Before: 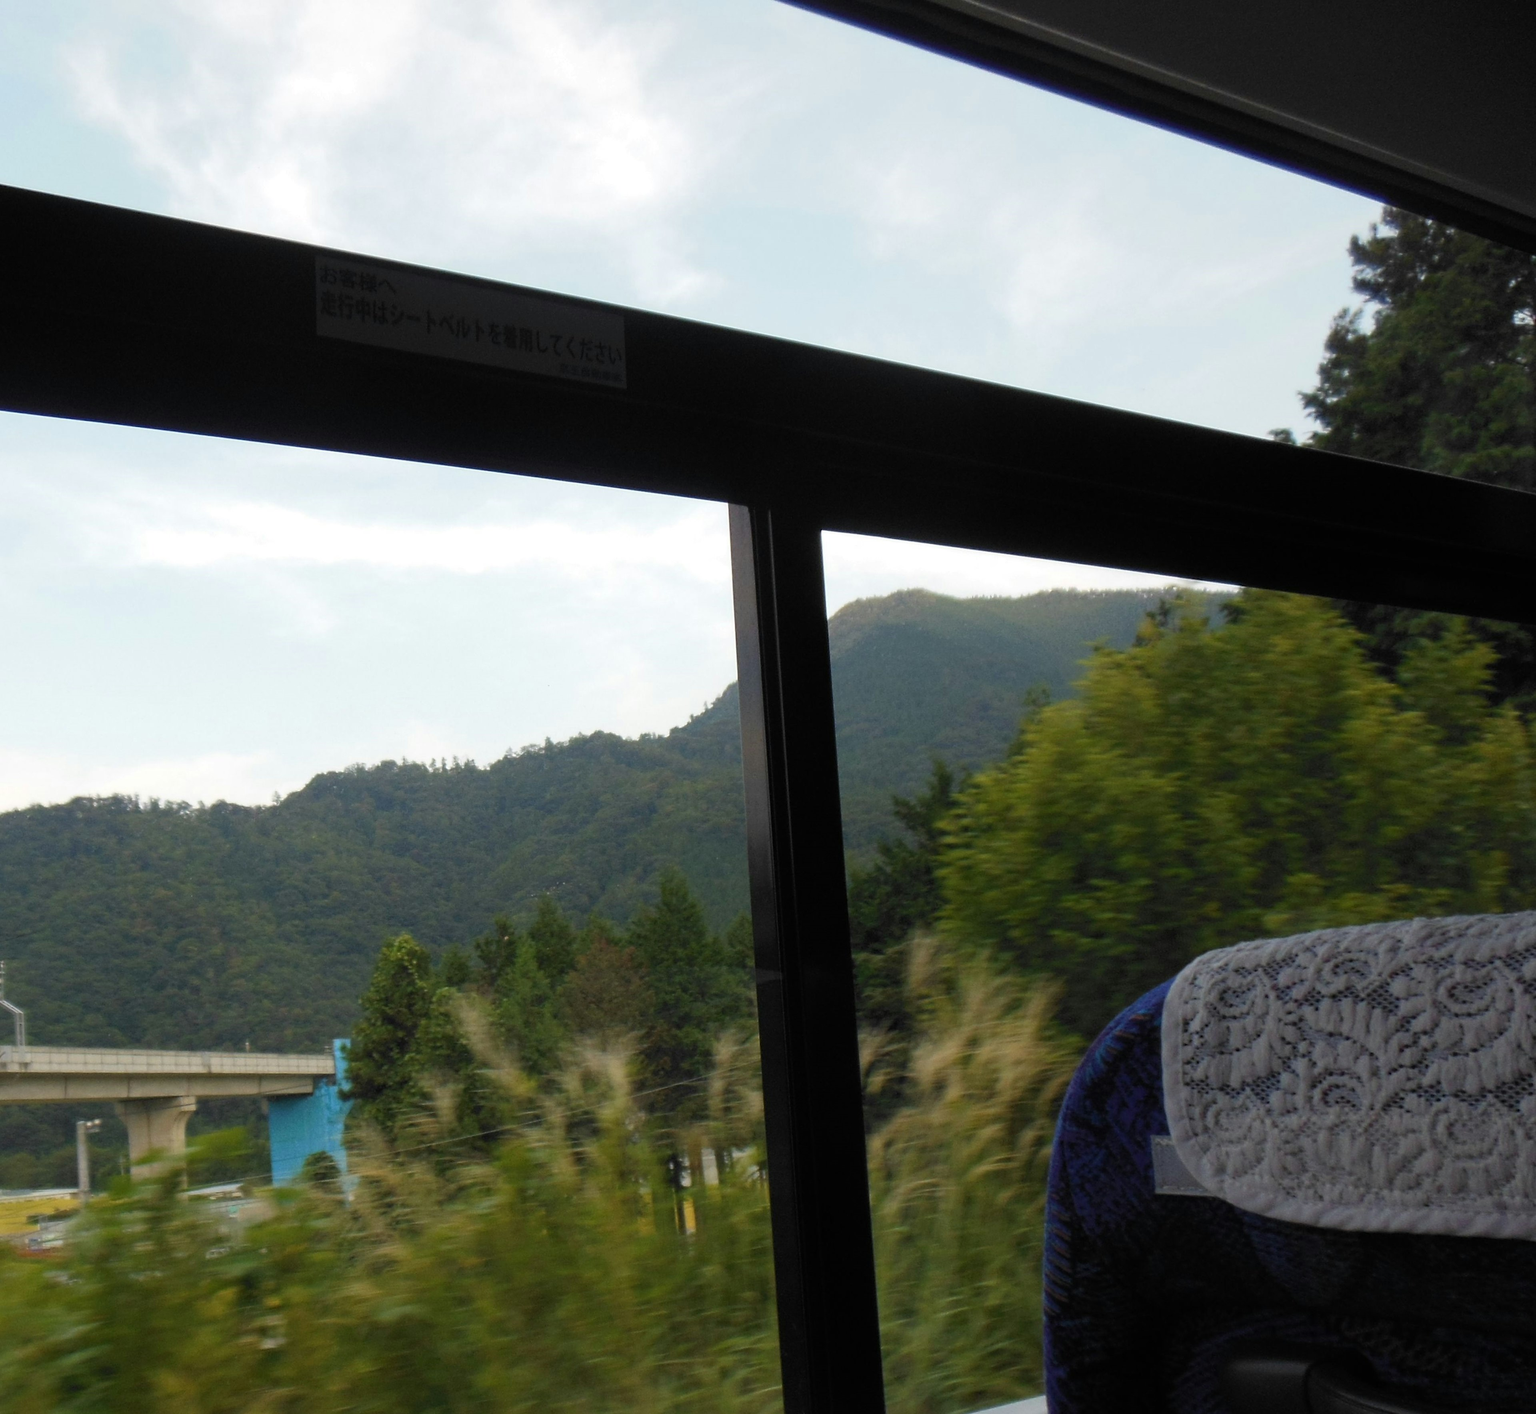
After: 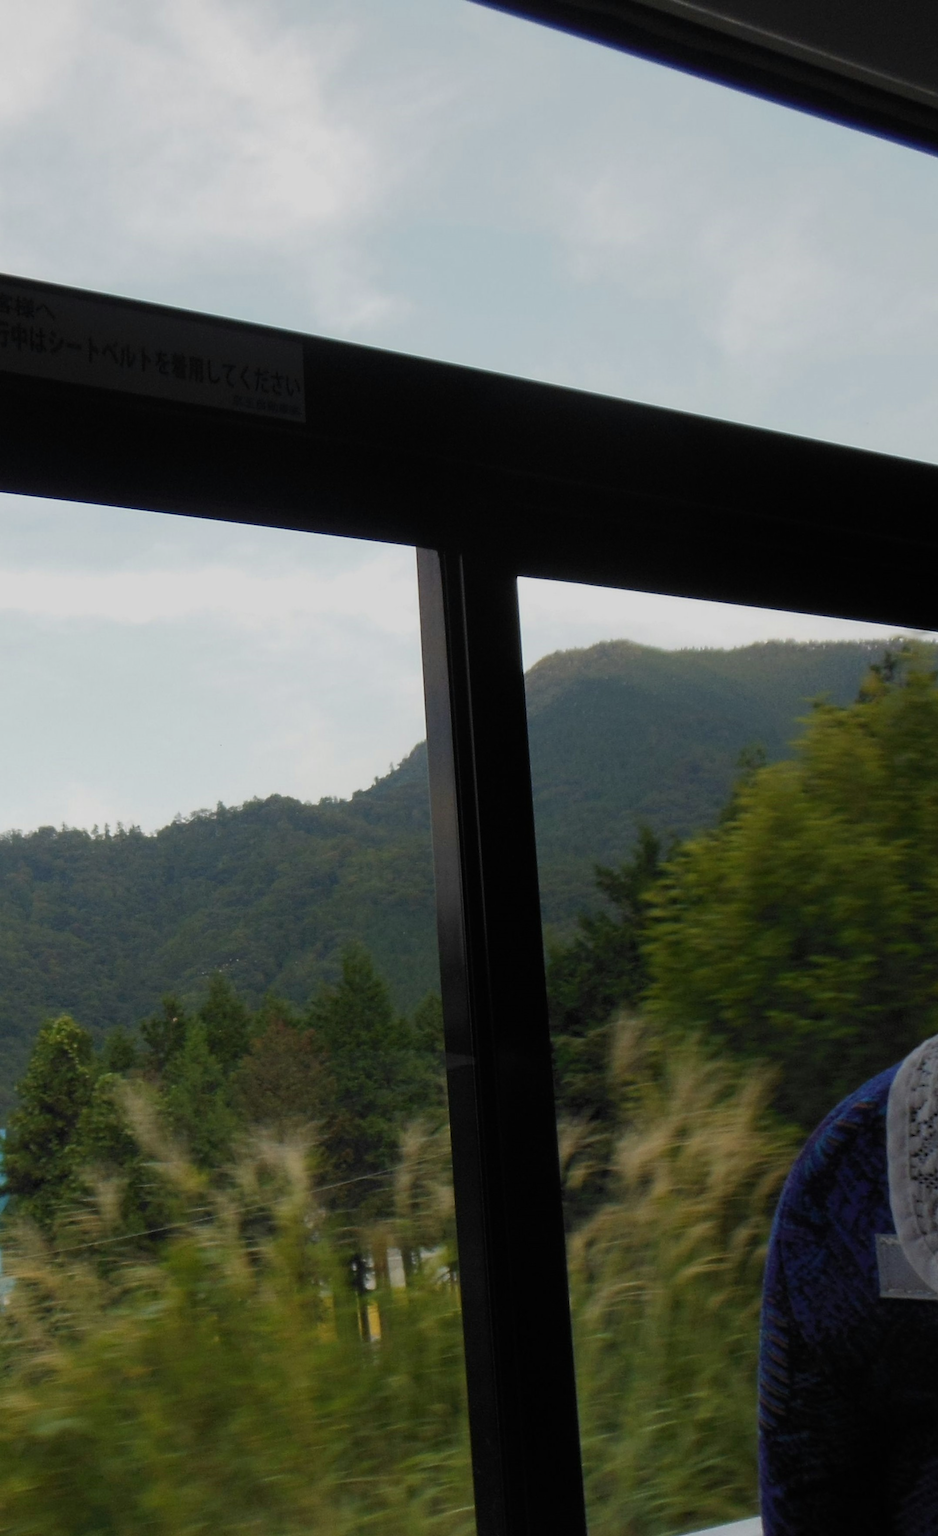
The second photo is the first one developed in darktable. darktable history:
graduated density: rotation 5.63°, offset 76.9
crop and rotate: left 22.516%, right 21.234%
